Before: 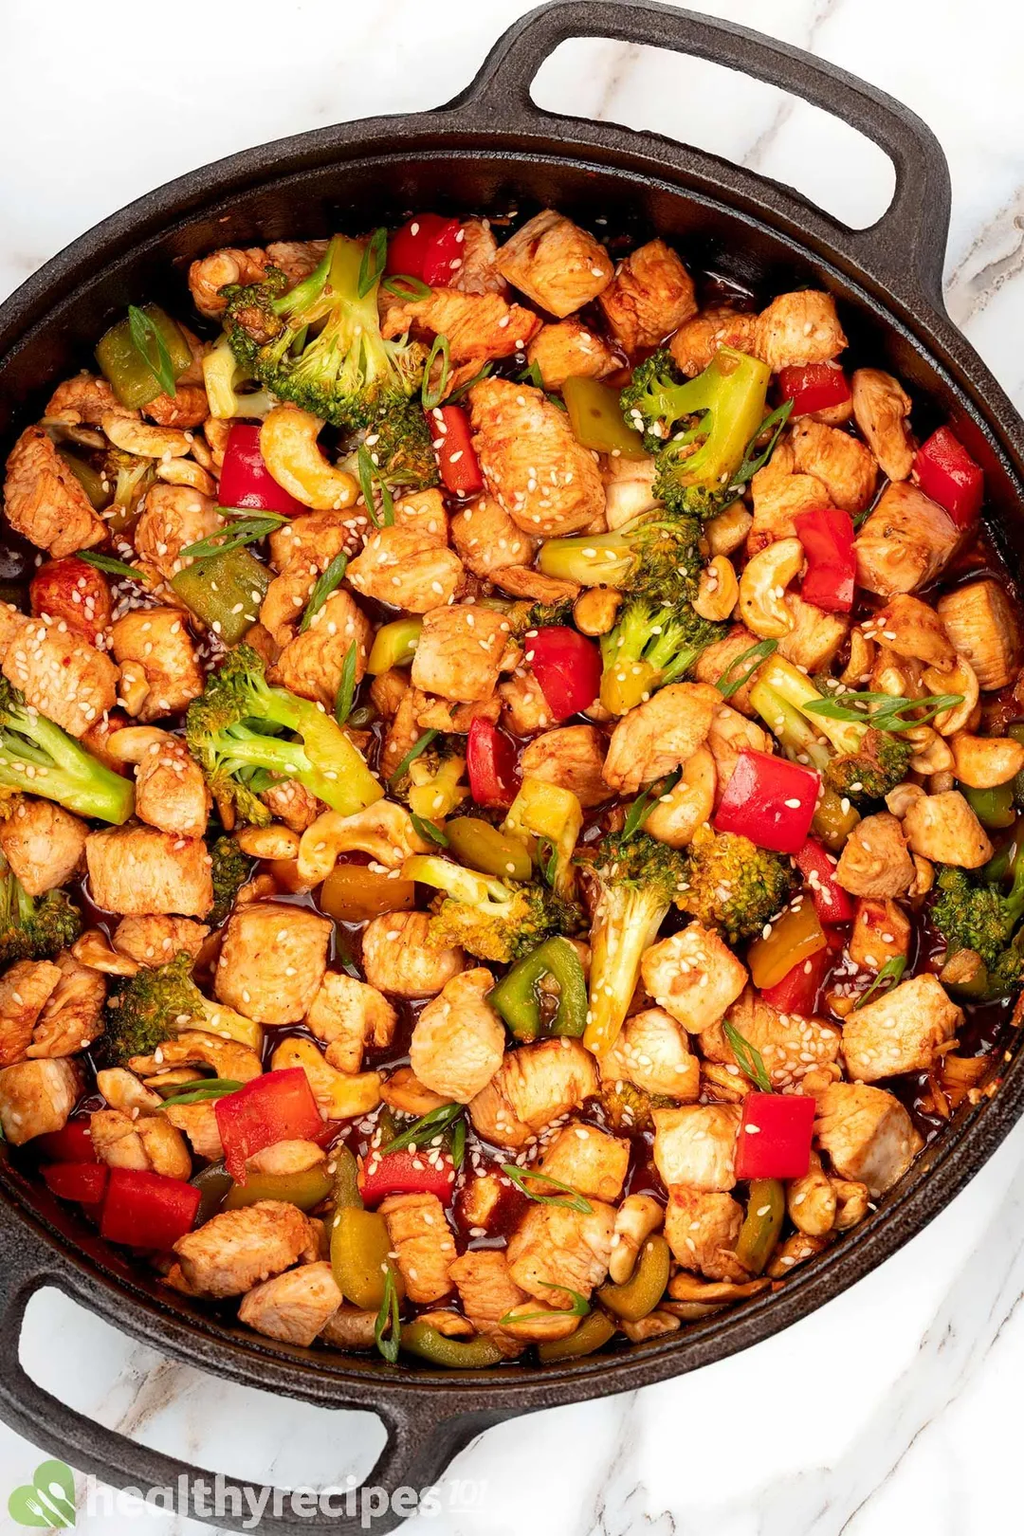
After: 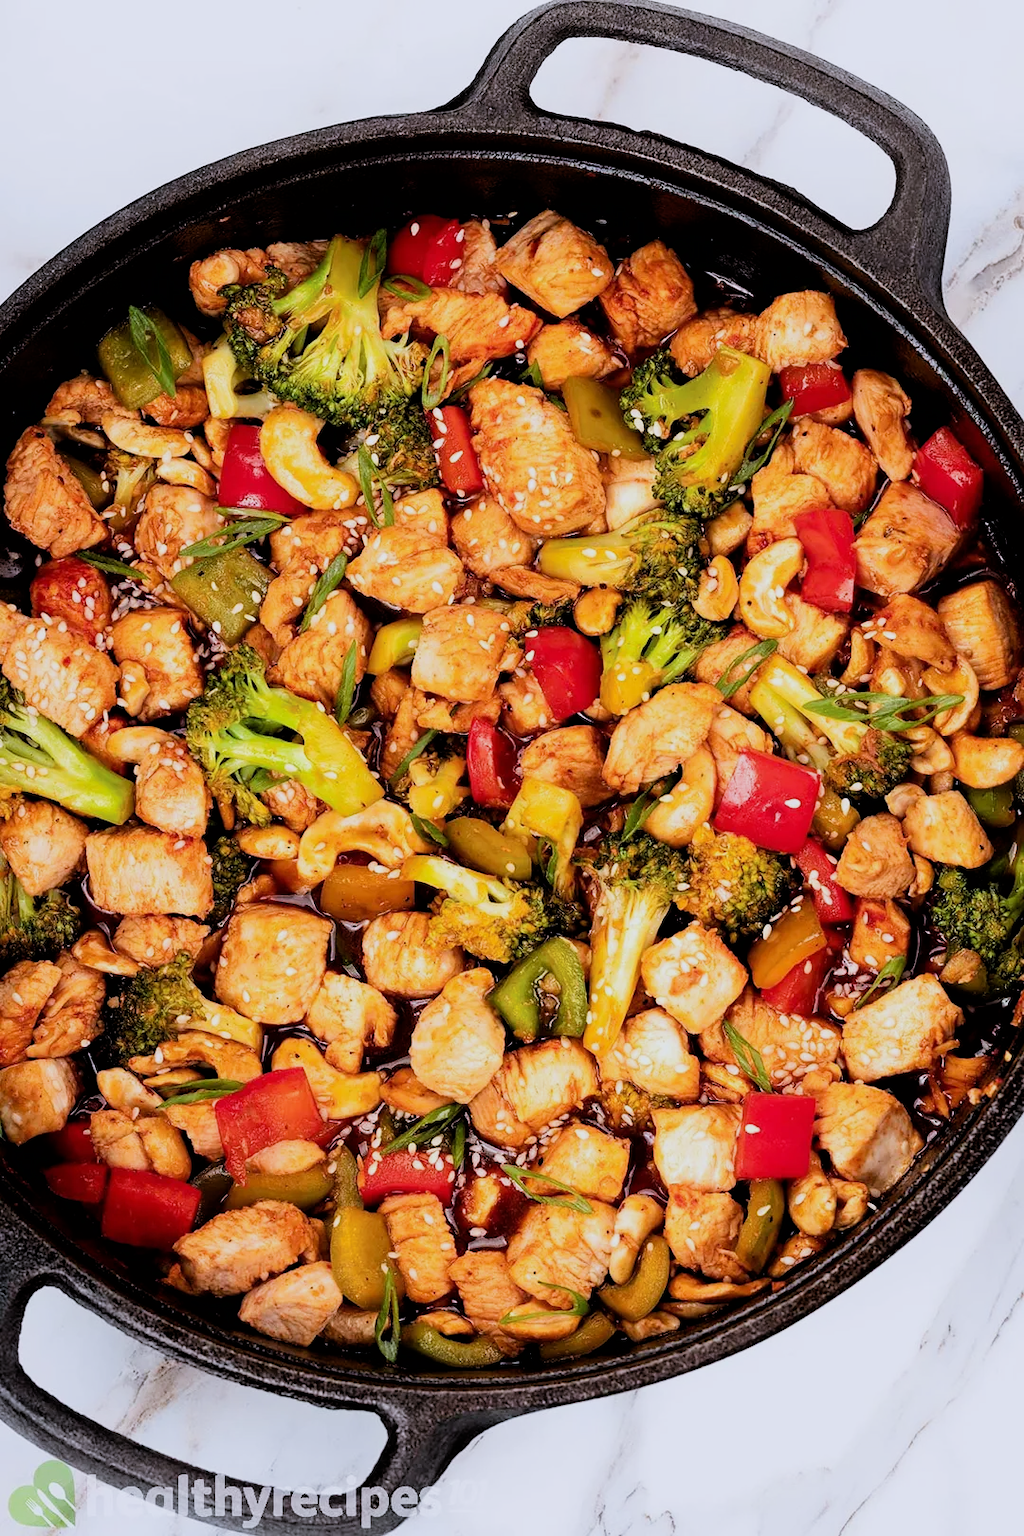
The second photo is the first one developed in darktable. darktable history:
filmic rgb: black relative exposure -5 EV, hardness 2.88, contrast 1.3, highlights saturation mix -30%
white balance: red 0.967, blue 1.119, emerald 0.756
